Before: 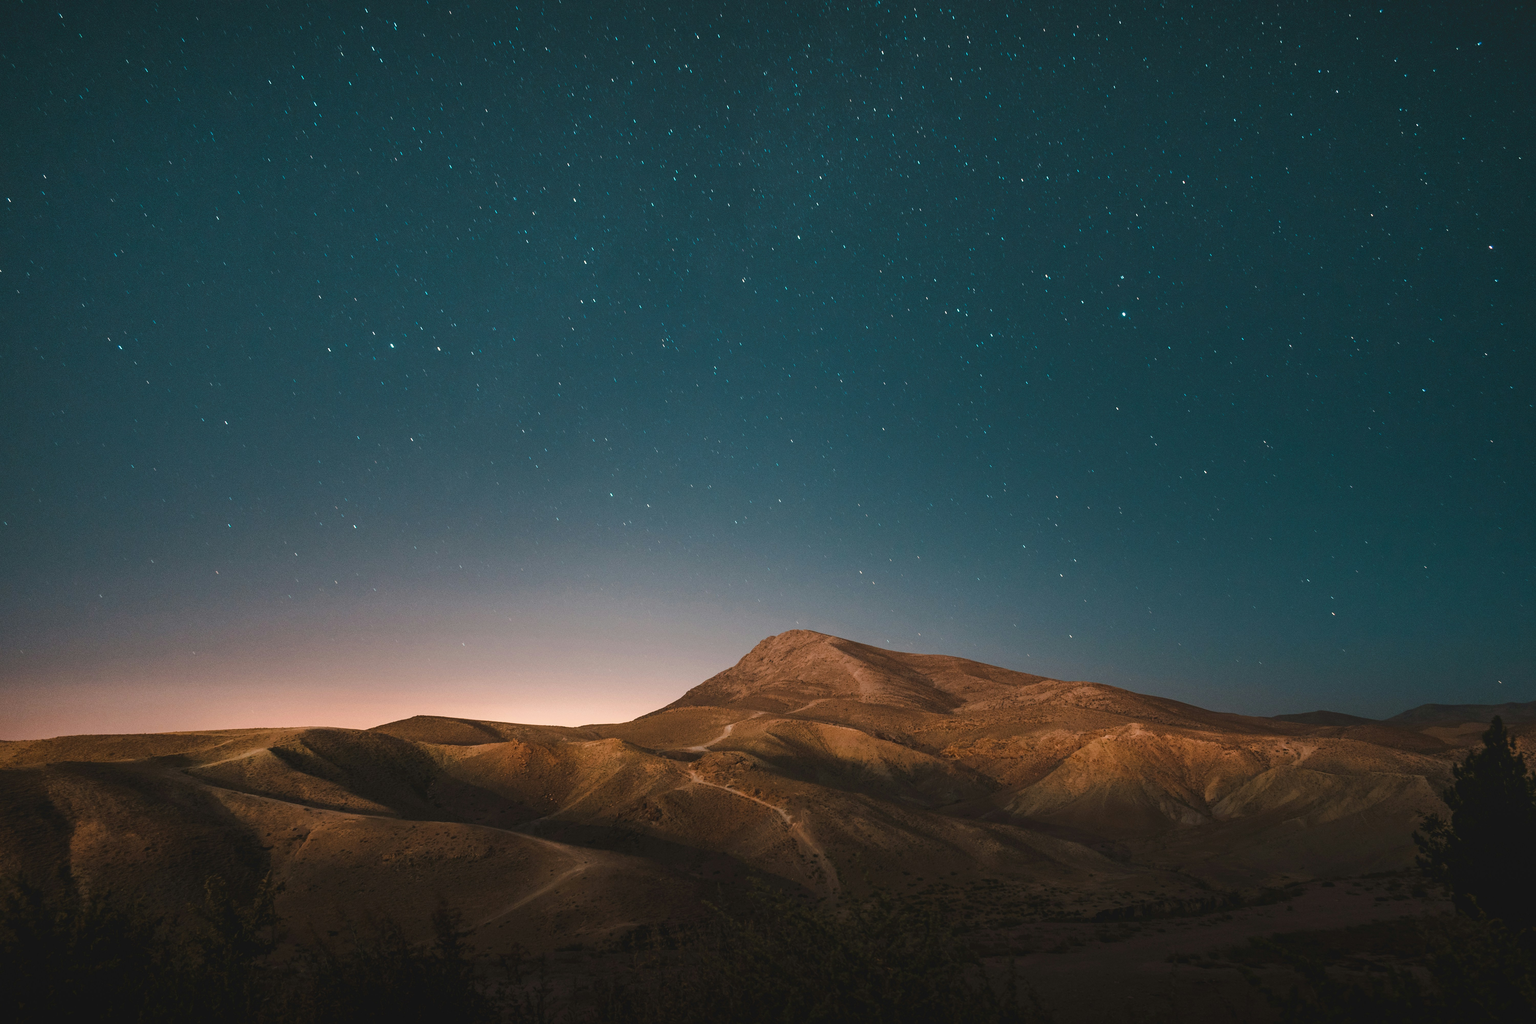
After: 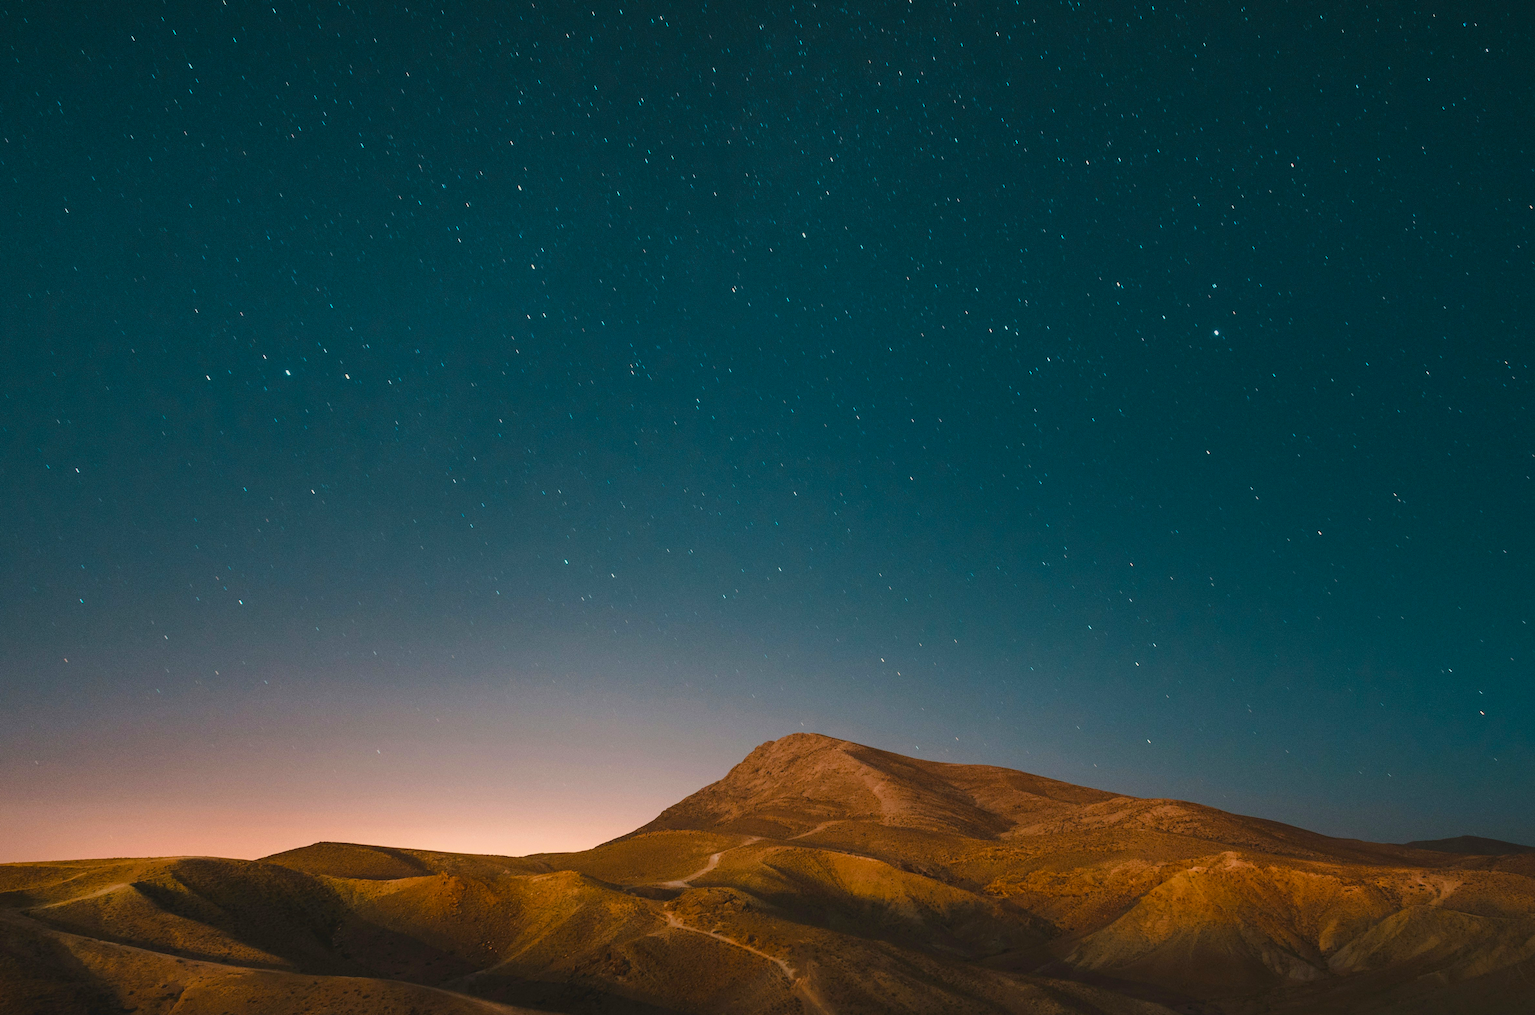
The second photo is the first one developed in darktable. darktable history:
tone equalizer: on, module defaults
graduated density: rotation -0.352°, offset 57.64
crop and rotate: left 10.77%, top 5.1%, right 10.41%, bottom 16.76%
color balance rgb: perceptual saturation grading › global saturation 30%, global vibrance 20%
